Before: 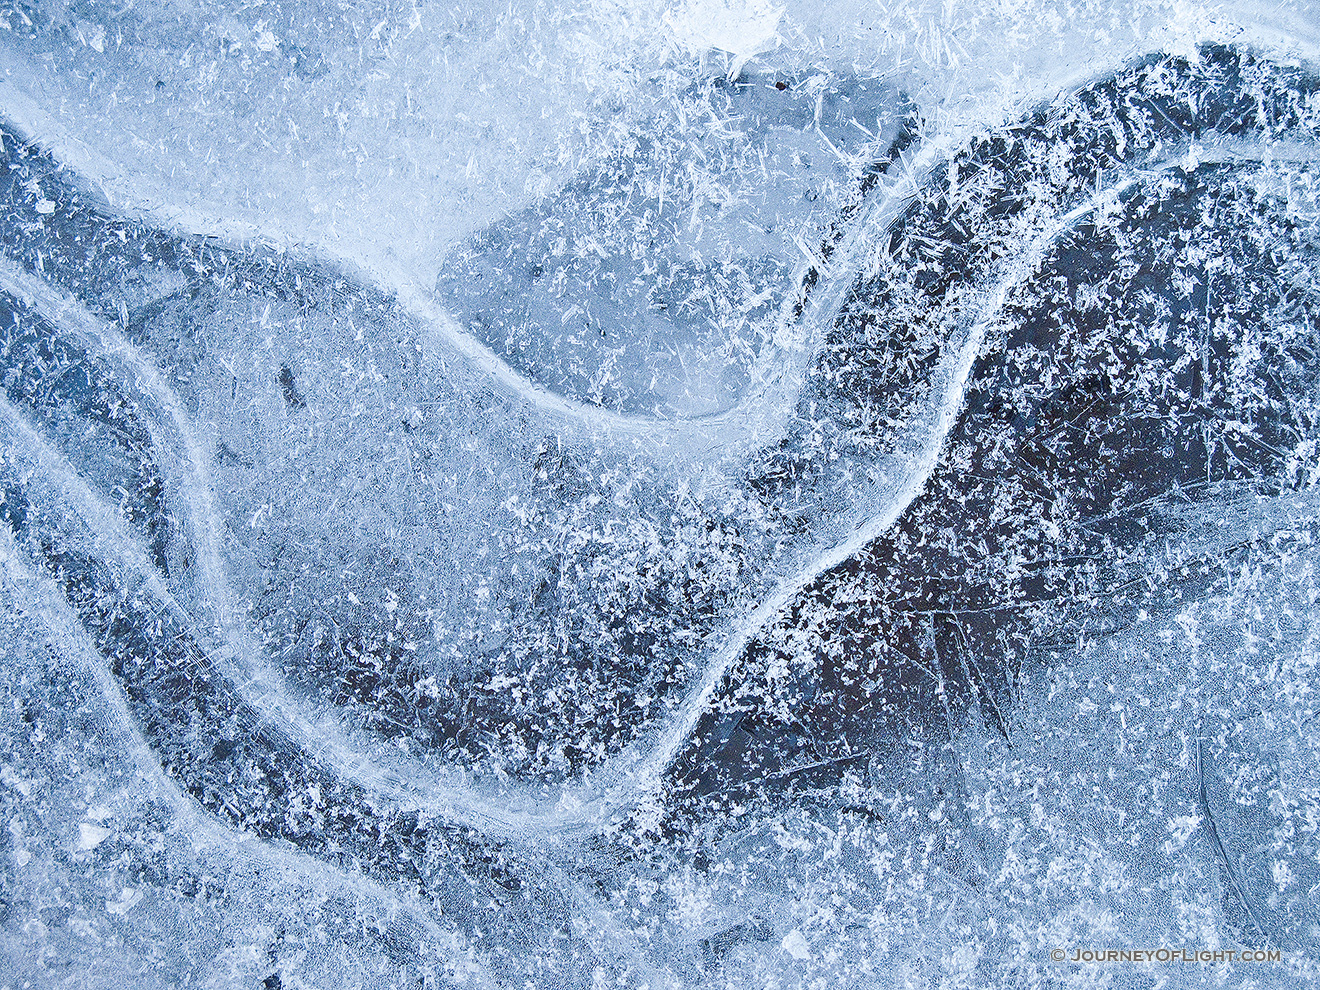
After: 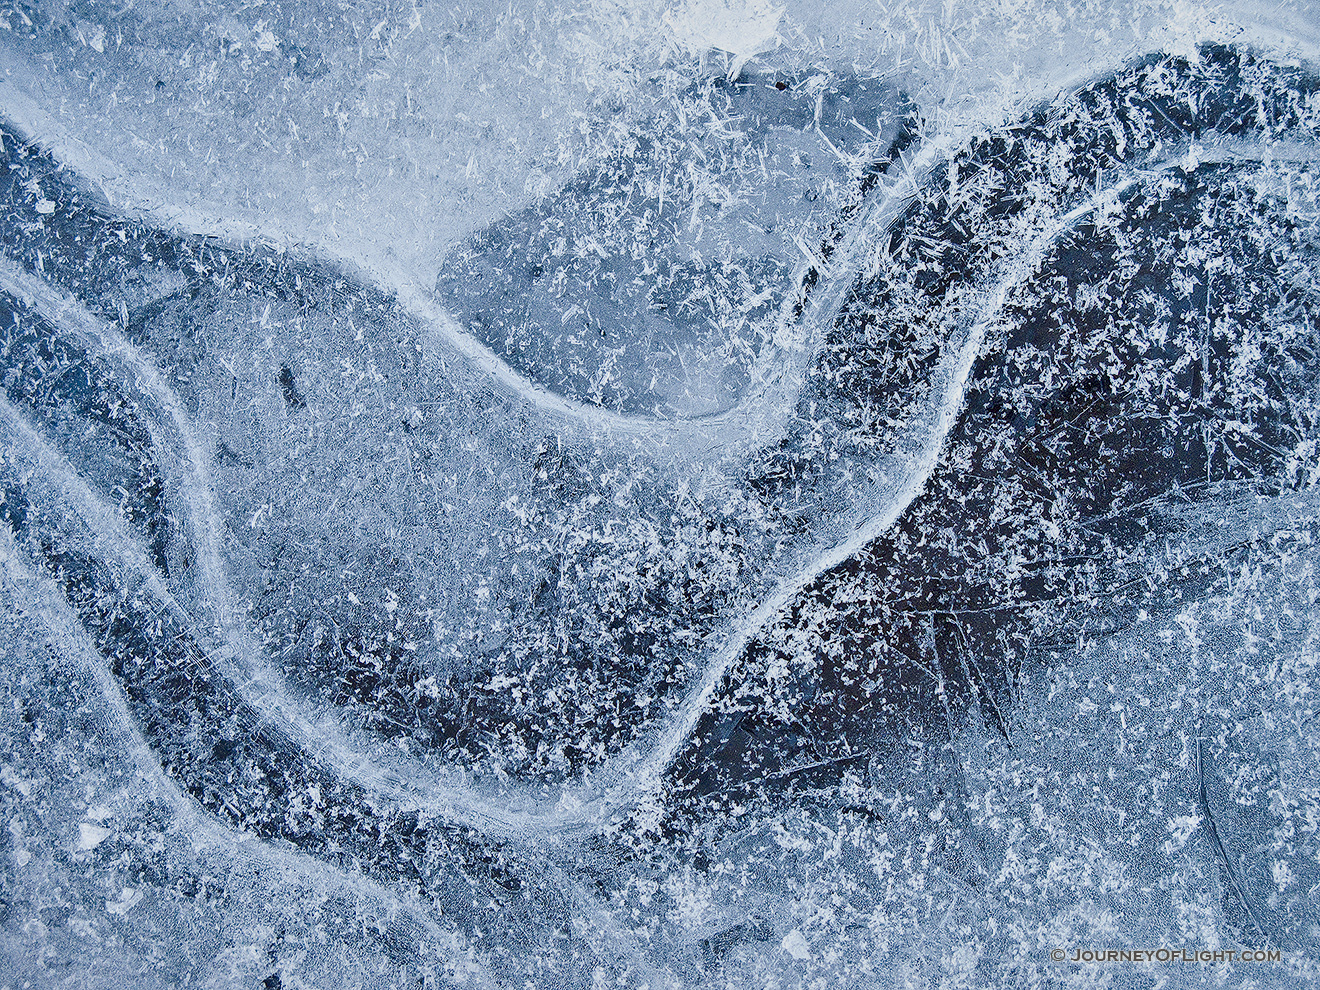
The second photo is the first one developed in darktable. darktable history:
local contrast: mode bilateral grid, contrast 25, coarseness 60, detail 151%, midtone range 0.2
exposure: exposure -0.492 EV, compensate highlight preservation false
